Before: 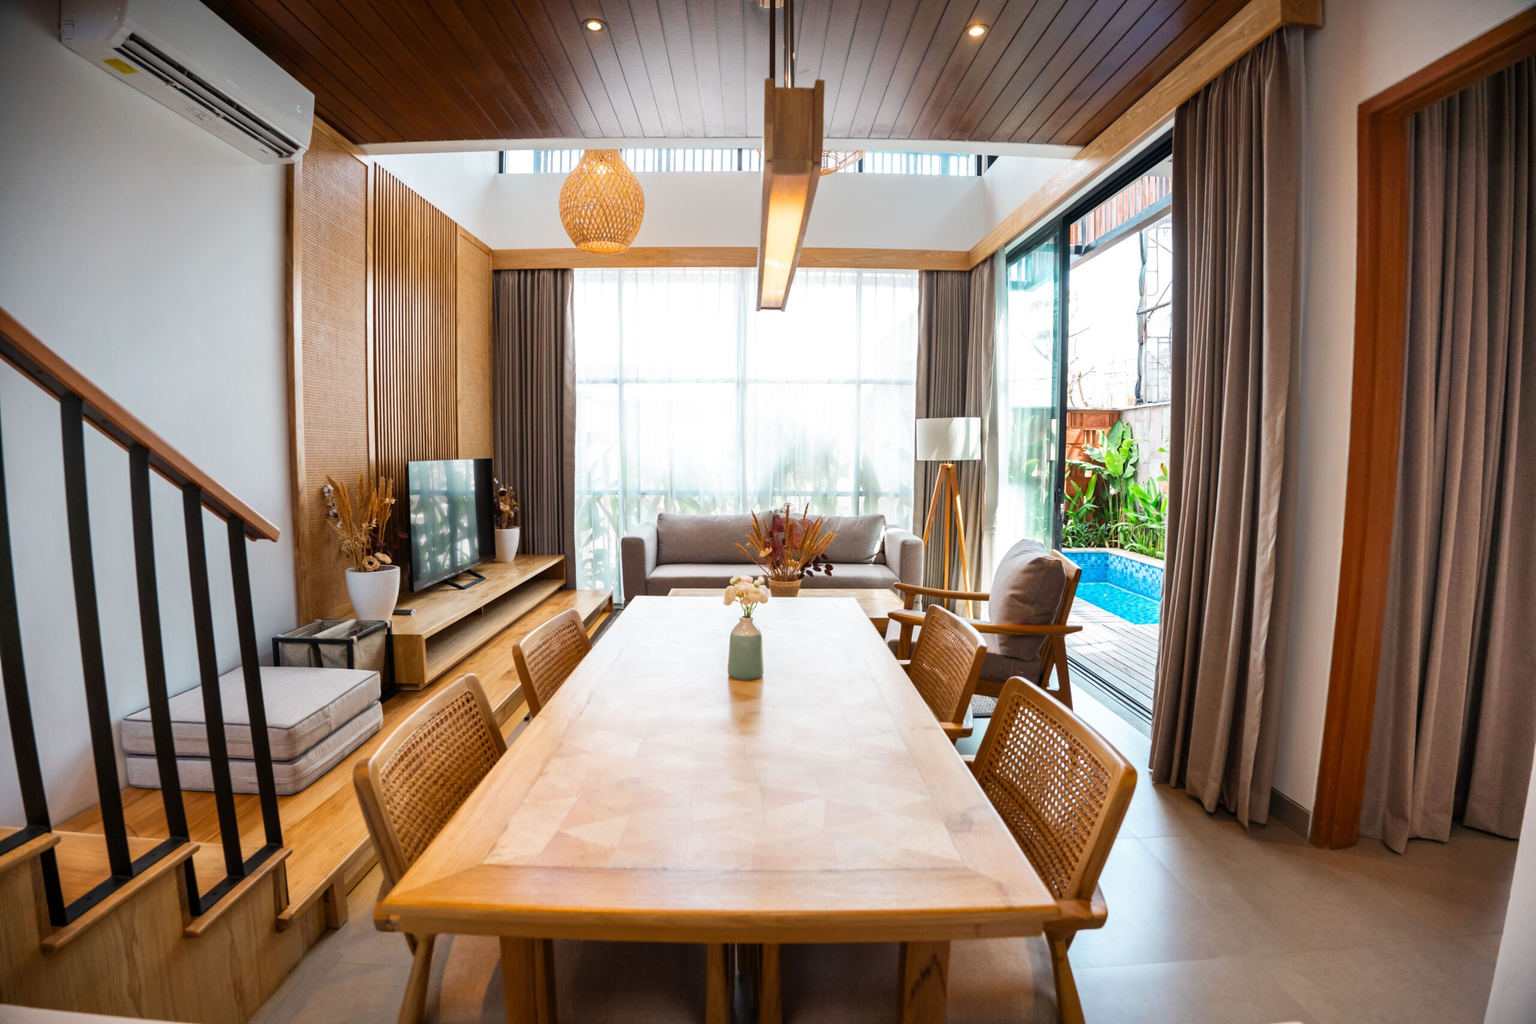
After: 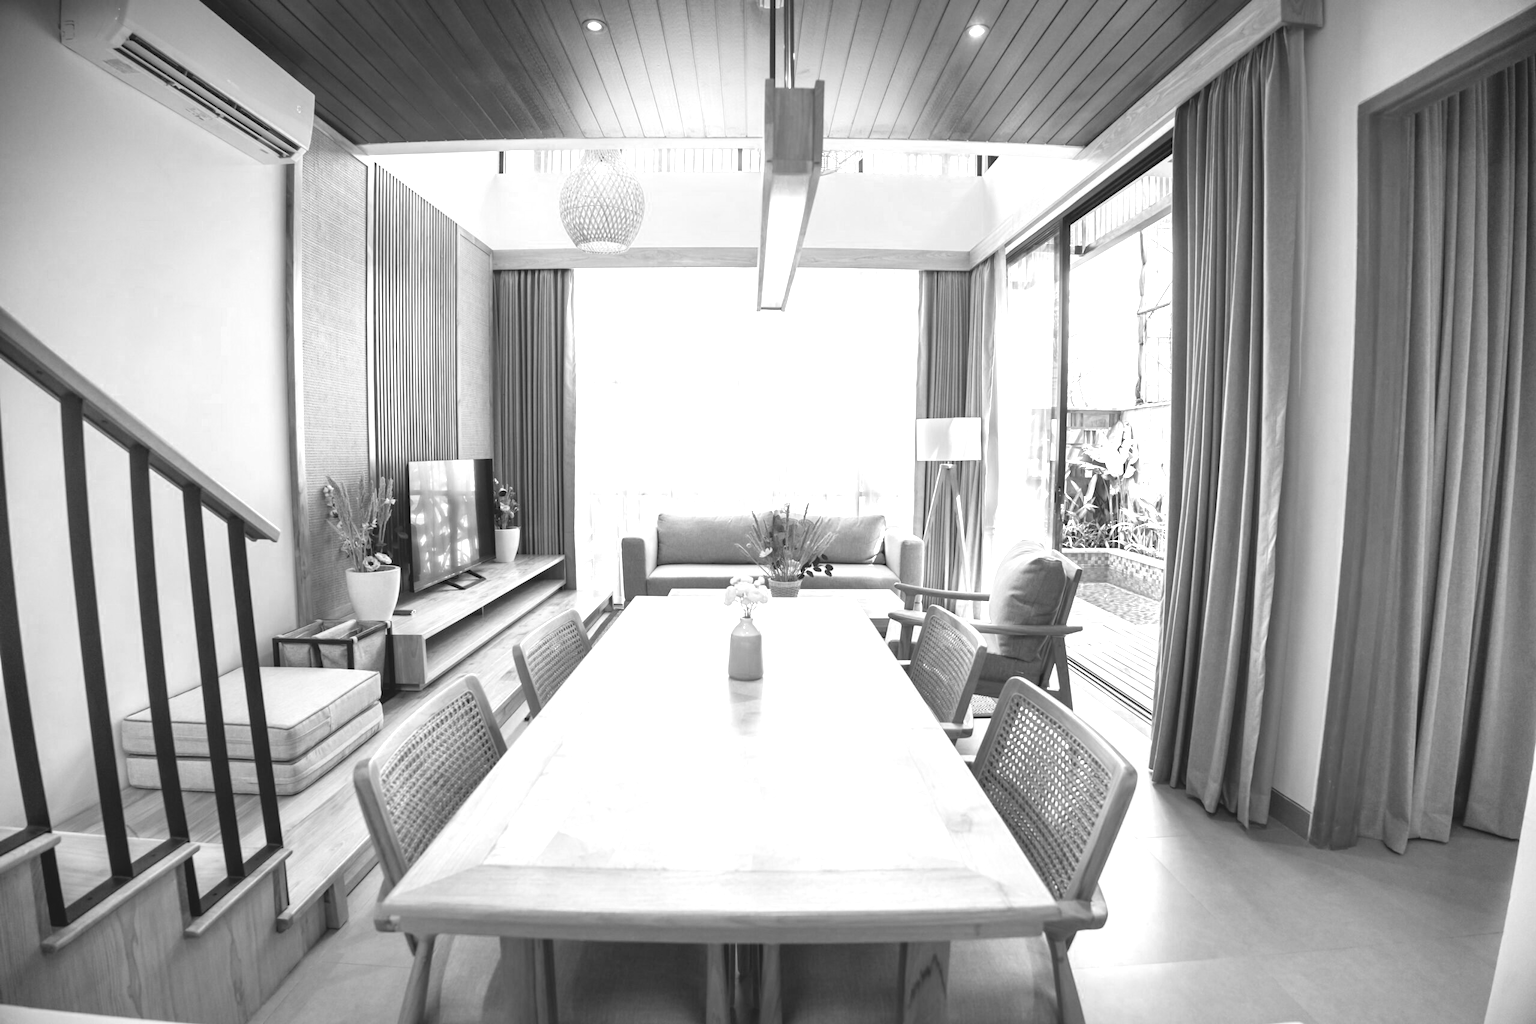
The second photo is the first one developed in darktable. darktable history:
monochrome: a -4.13, b 5.16, size 1
exposure: black level correction 0, exposure 1 EV, compensate exposure bias true, compensate highlight preservation false
contrast brightness saturation: contrast -0.15, brightness 0.05, saturation -0.12
color zones: curves: ch0 [(0, 0.473) (0.001, 0.473) (0.226, 0.548) (0.4, 0.589) (0.525, 0.54) (0.728, 0.403) (0.999, 0.473) (1, 0.473)]; ch1 [(0, 0.619) (0.001, 0.619) (0.234, 0.388) (0.4, 0.372) (0.528, 0.422) (0.732, 0.53) (0.999, 0.619) (1, 0.619)]; ch2 [(0, 0.547) (0.001, 0.547) (0.226, 0.45) (0.4, 0.525) (0.525, 0.585) (0.8, 0.511) (0.999, 0.547) (1, 0.547)]
